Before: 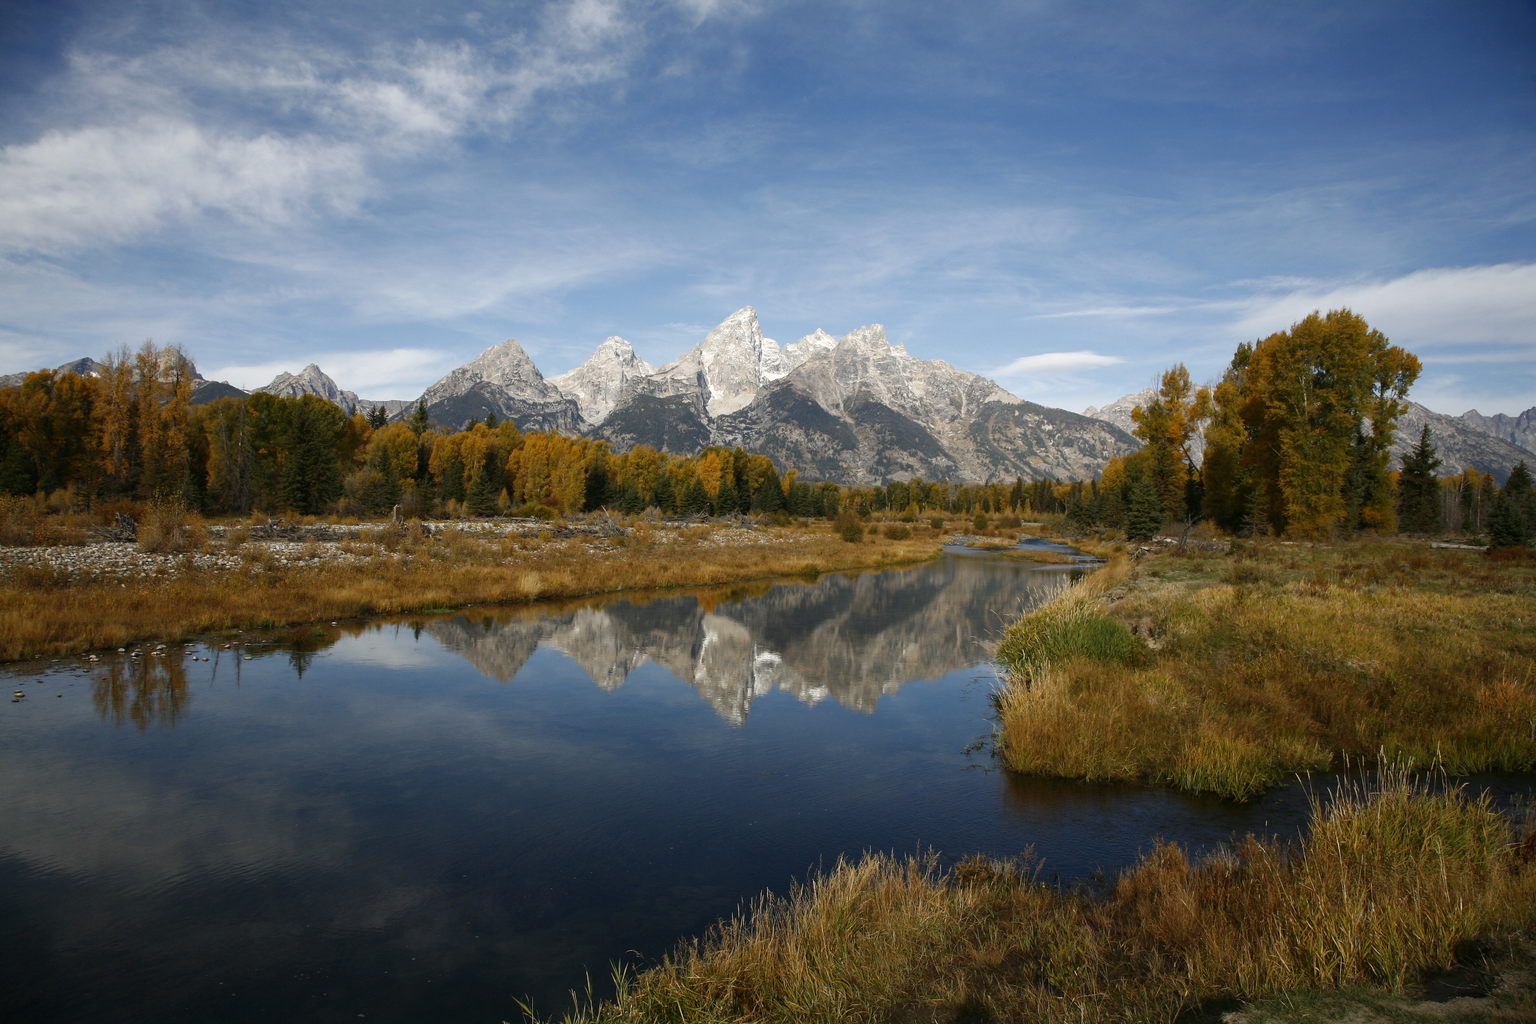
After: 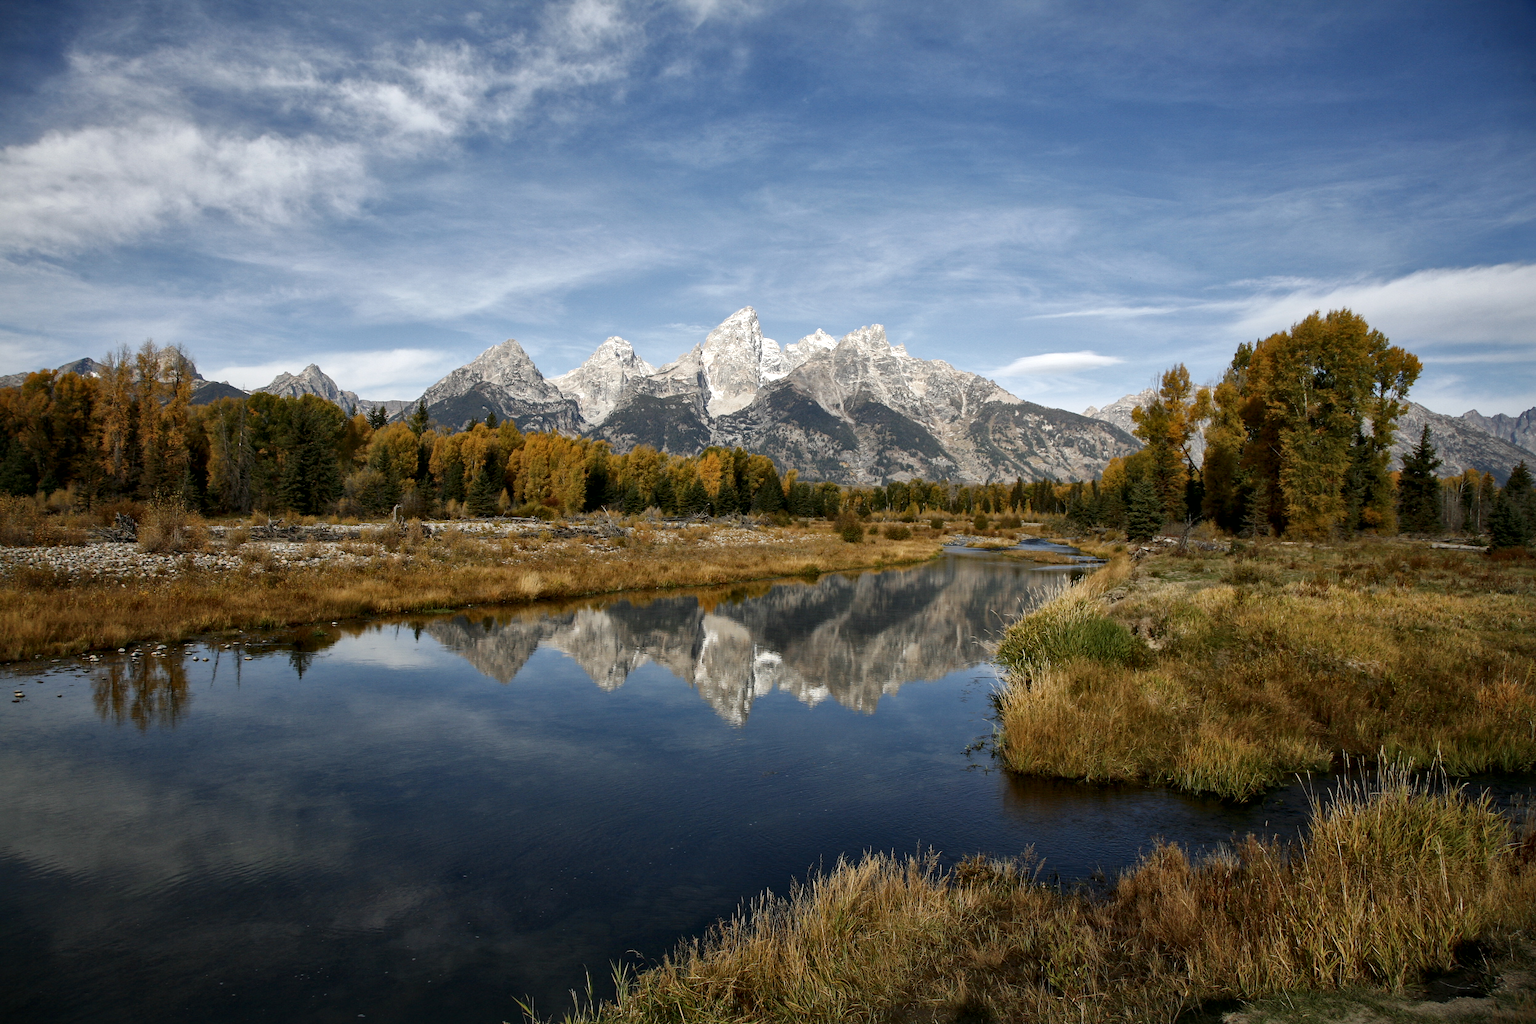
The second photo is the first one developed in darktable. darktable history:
local contrast: mode bilateral grid, contrast 19, coarseness 49, detail 158%, midtone range 0.2
